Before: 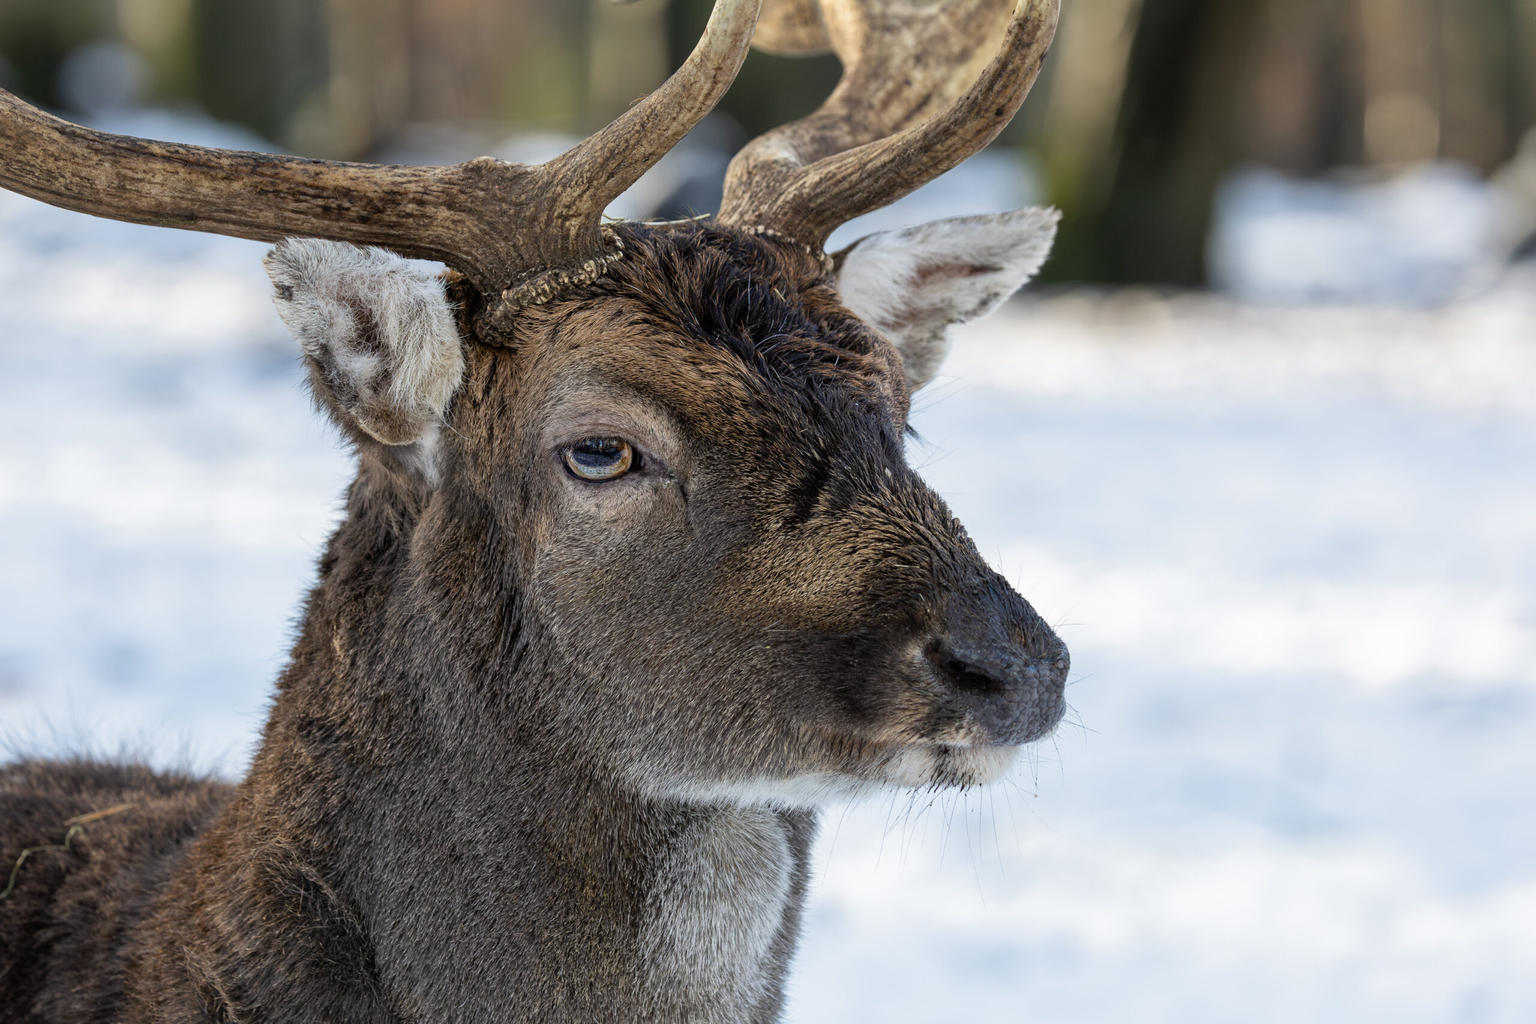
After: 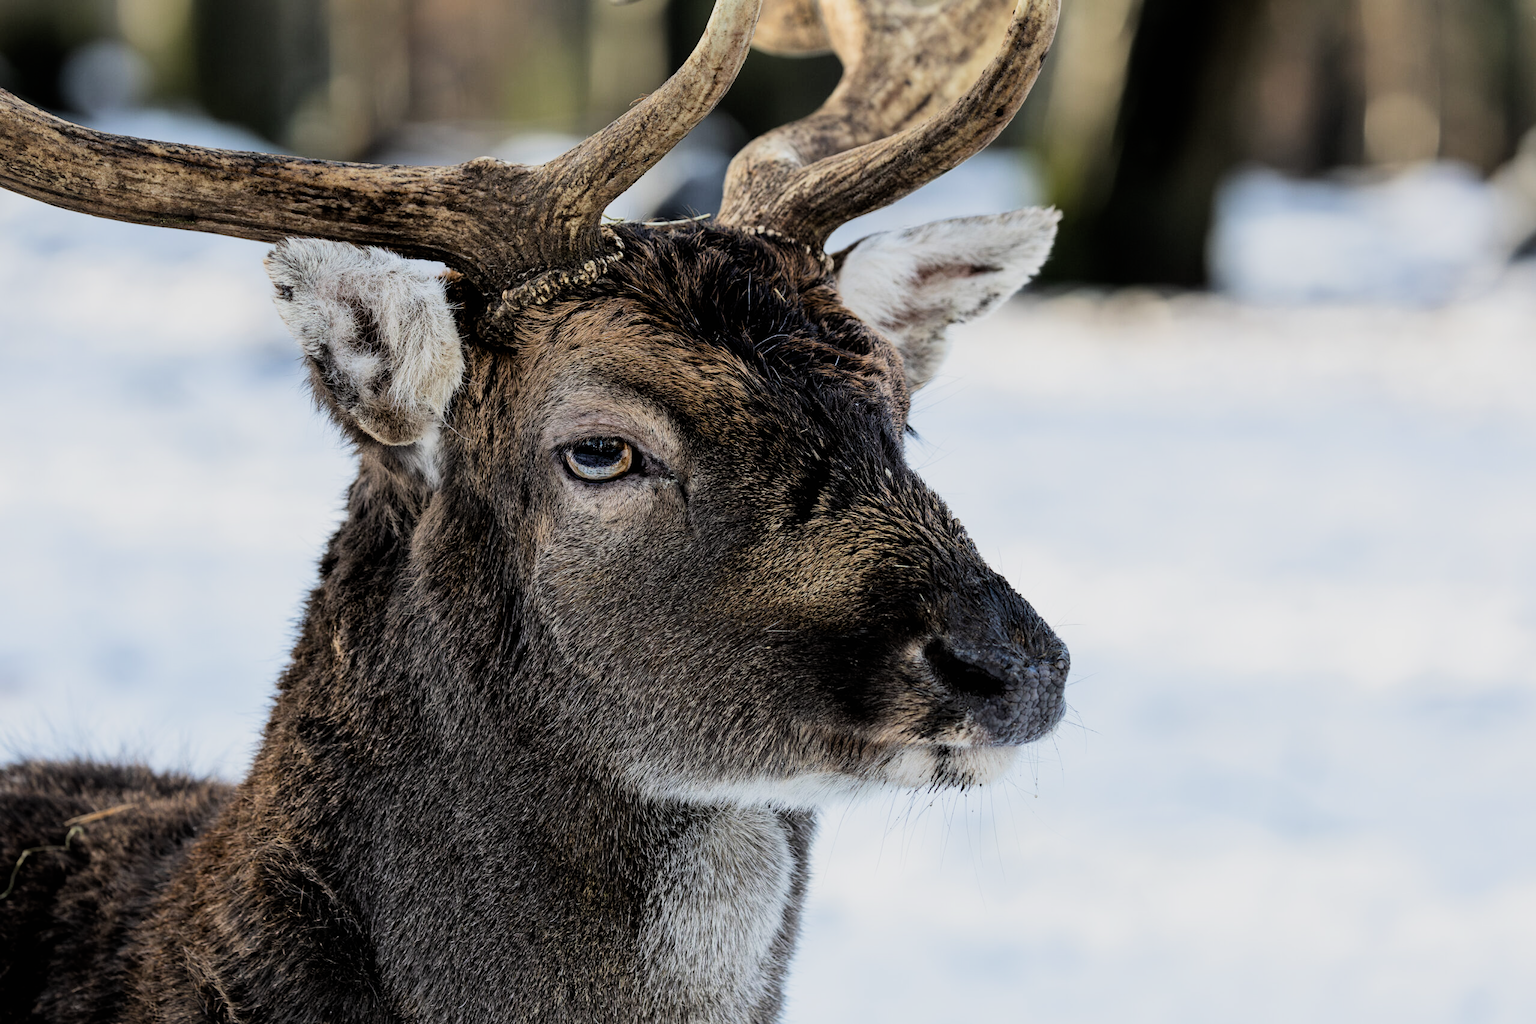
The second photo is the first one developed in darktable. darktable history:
contrast brightness saturation: contrast 0.101, brightness 0.033, saturation 0.092
filmic rgb: black relative exposure -5.01 EV, white relative exposure 3.97 EV, threshold 2.96 EV, hardness 2.9, contrast 1.298, highlights saturation mix -30.04%, enable highlight reconstruction true
